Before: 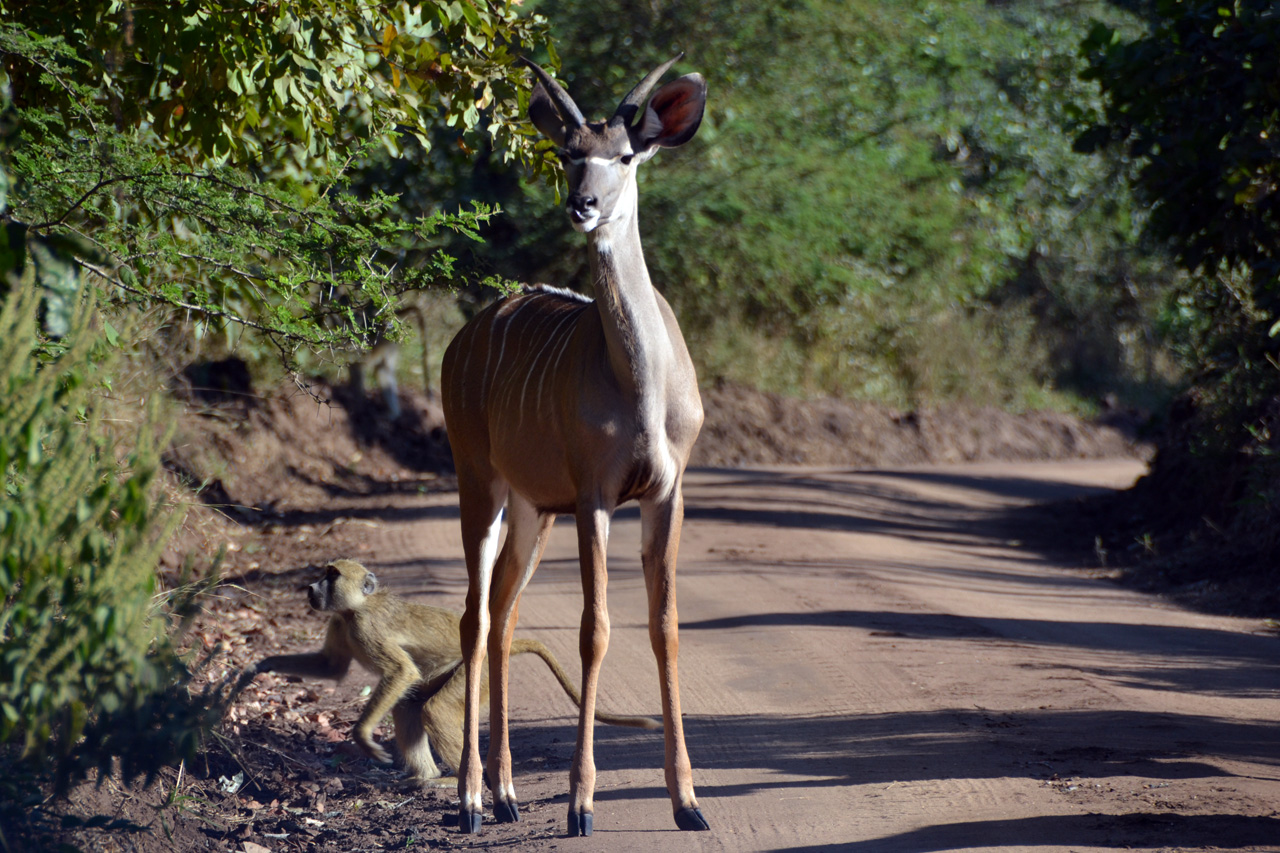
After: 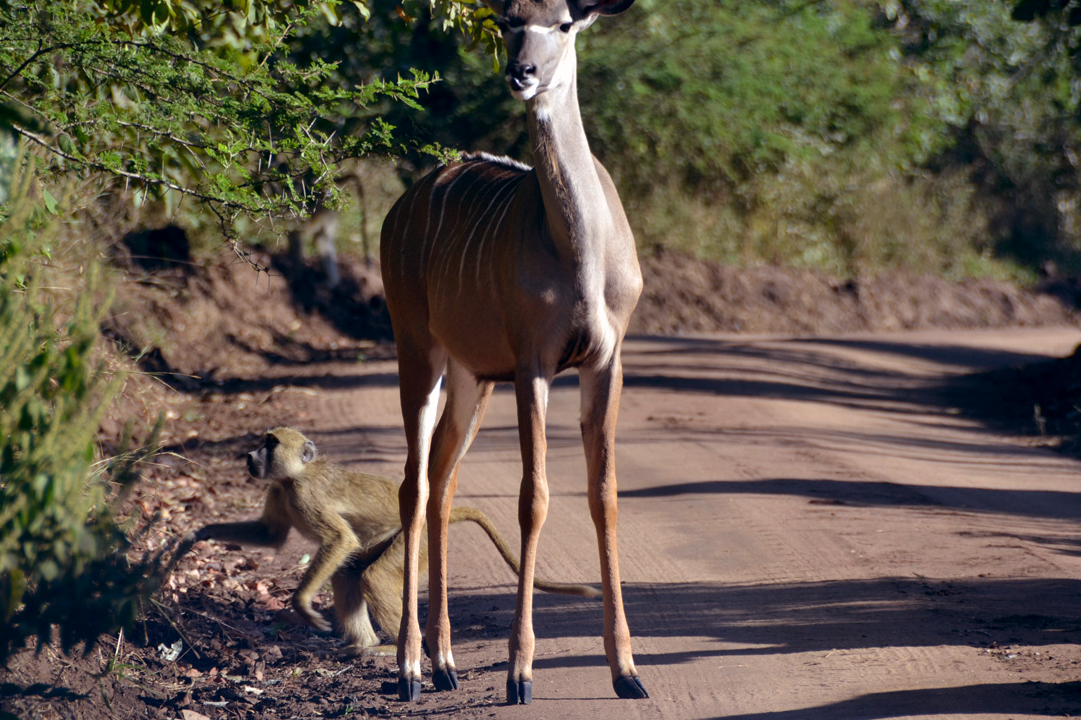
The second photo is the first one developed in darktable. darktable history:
color balance: lift [0.998, 0.998, 1.001, 1.002], gamma [0.995, 1.025, 0.992, 0.975], gain [0.995, 1.02, 0.997, 0.98]
crop and rotate: left 4.842%, top 15.51%, right 10.668%
